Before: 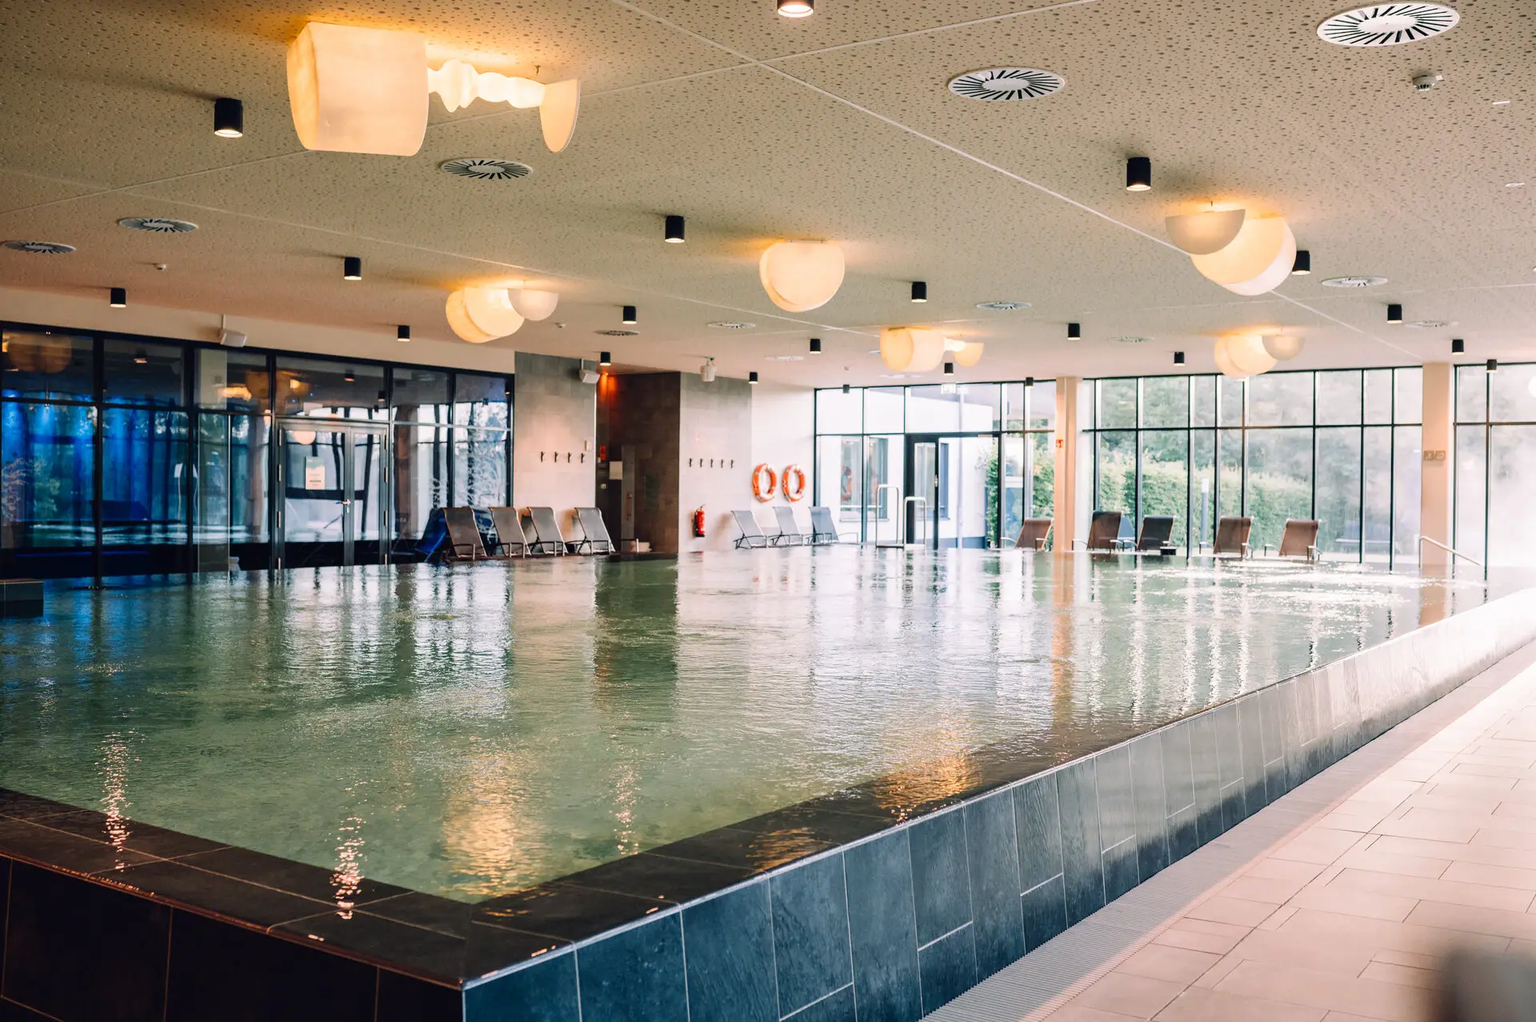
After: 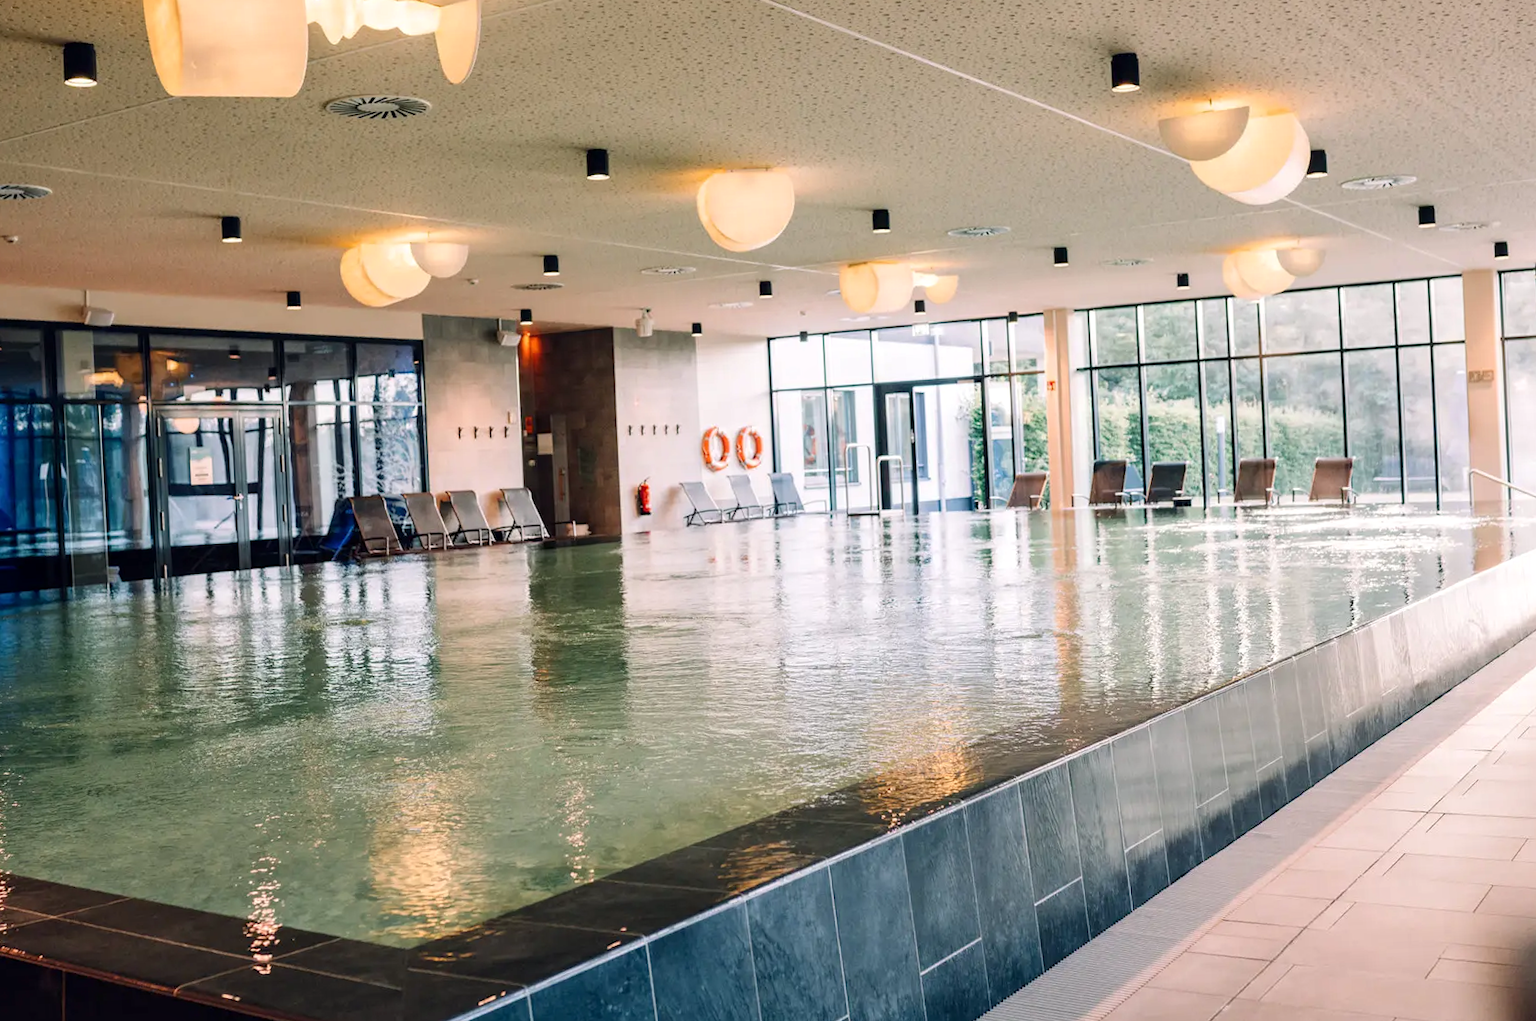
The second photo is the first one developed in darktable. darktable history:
local contrast: highlights 102%, shadows 100%, detail 119%, midtone range 0.2
crop and rotate: angle 3.1°, left 5.753%, top 5.721%
